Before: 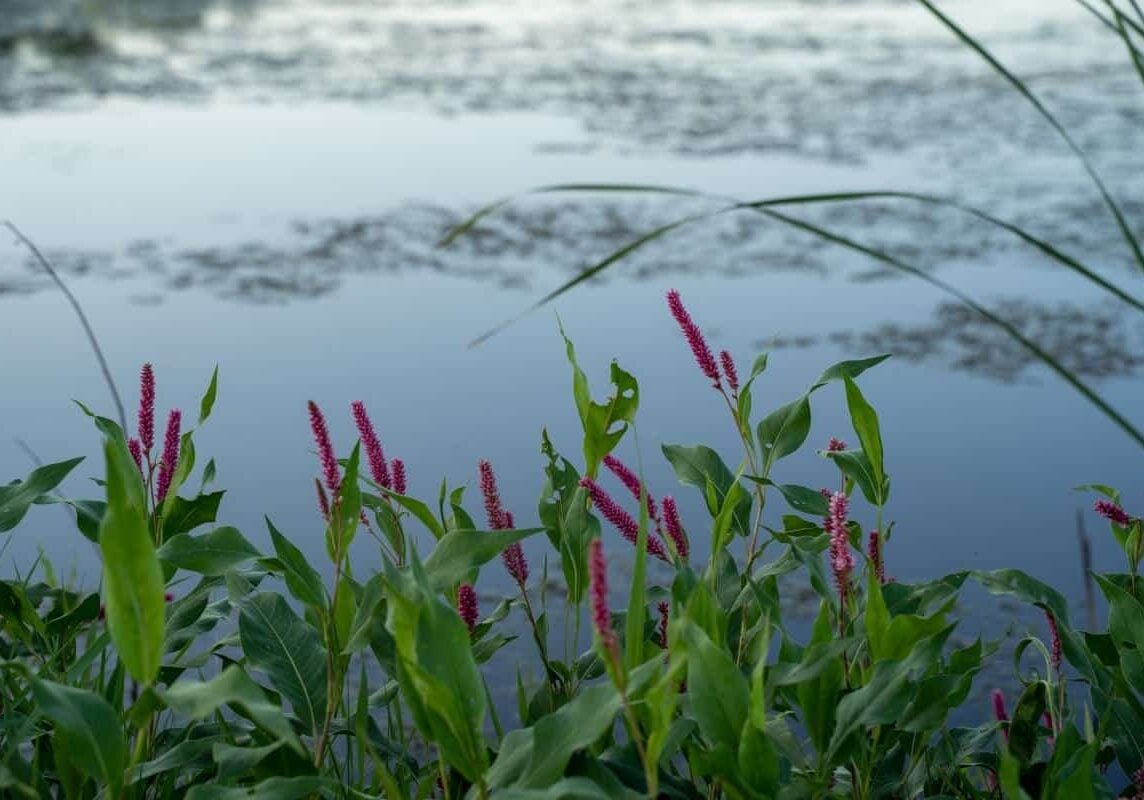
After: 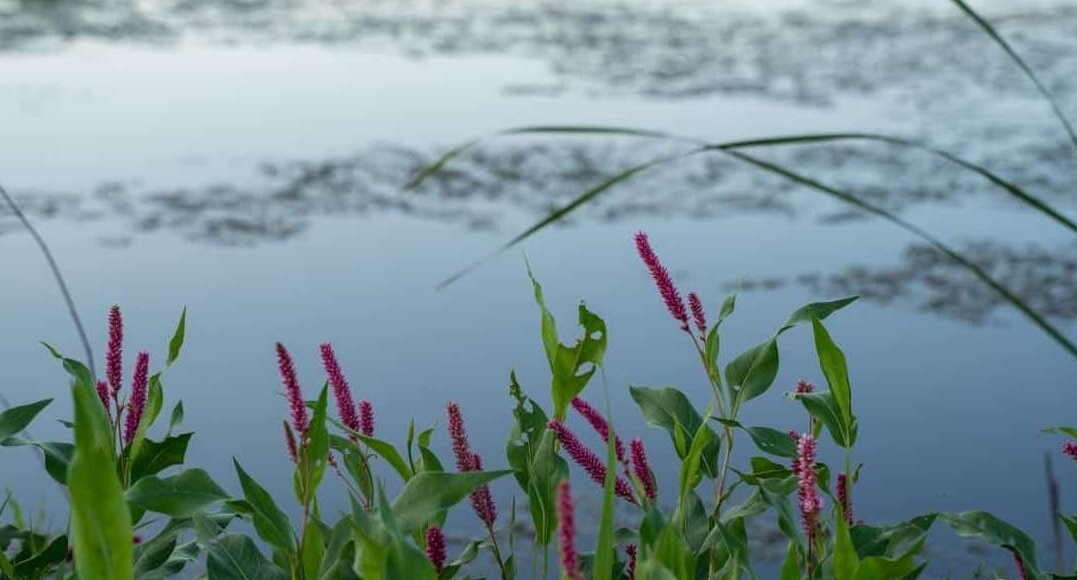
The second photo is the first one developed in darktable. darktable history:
crop: left 2.807%, top 7.272%, right 2.978%, bottom 20.121%
